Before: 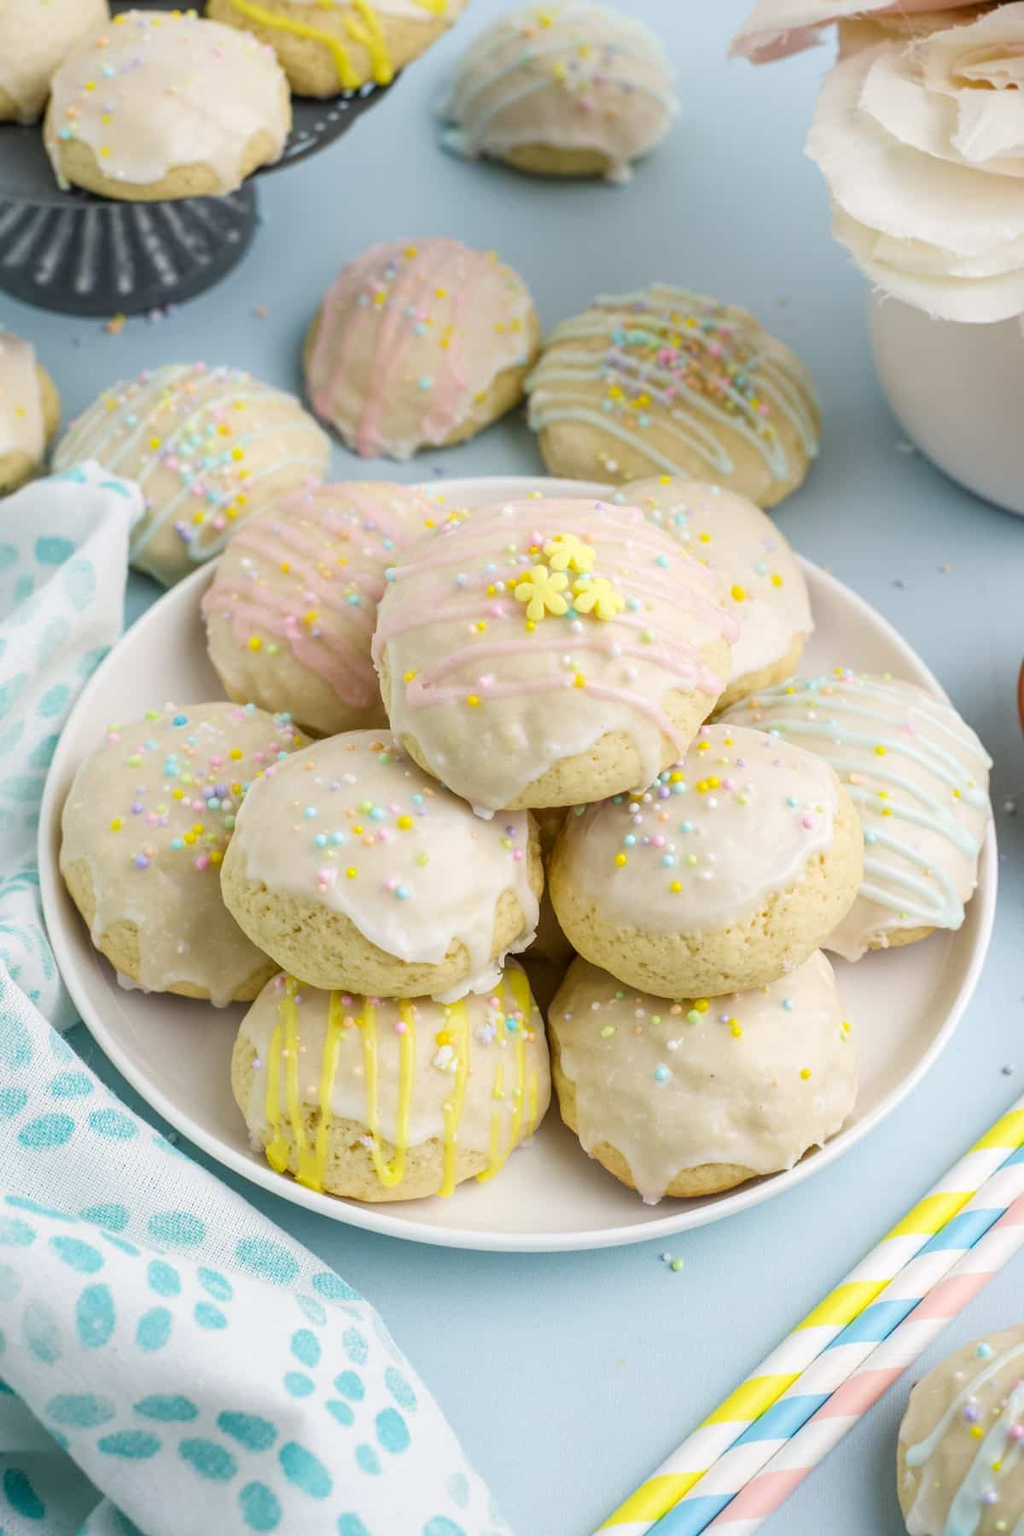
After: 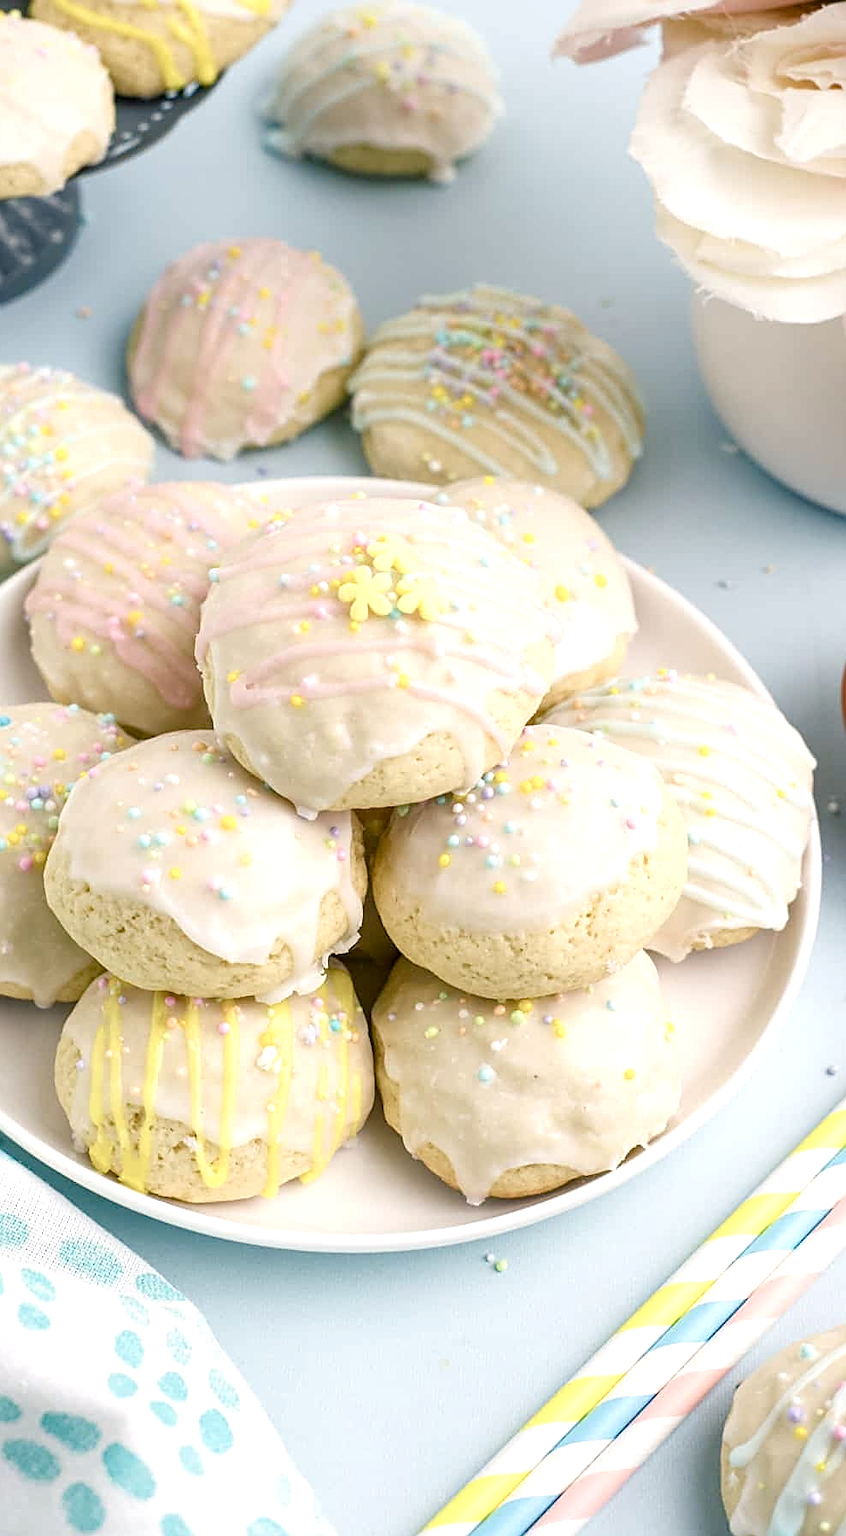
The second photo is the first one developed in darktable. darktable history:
tone equalizer: -8 EV -0.382 EV, -7 EV -0.393 EV, -6 EV -0.365 EV, -5 EV -0.205 EV, -3 EV 0.208 EV, -2 EV 0.347 EV, -1 EV 0.39 EV, +0 EV 0.402 EV
crop: left 17.323%, bottom 0.043%
sharpen: amount 0.599
color balance rgb: shadows lift › chroma 5.506%, shadows lift › hue 238.38°, highlights gain › chroma 1.062%, highlights gain › hue 53.44°, perceptual saturation grading › global saturation 0.573%, perceptual saturation grading › highlights -30.547%, perceptual saturation grading › shadows 19.5%, global vibrance 9.329%
